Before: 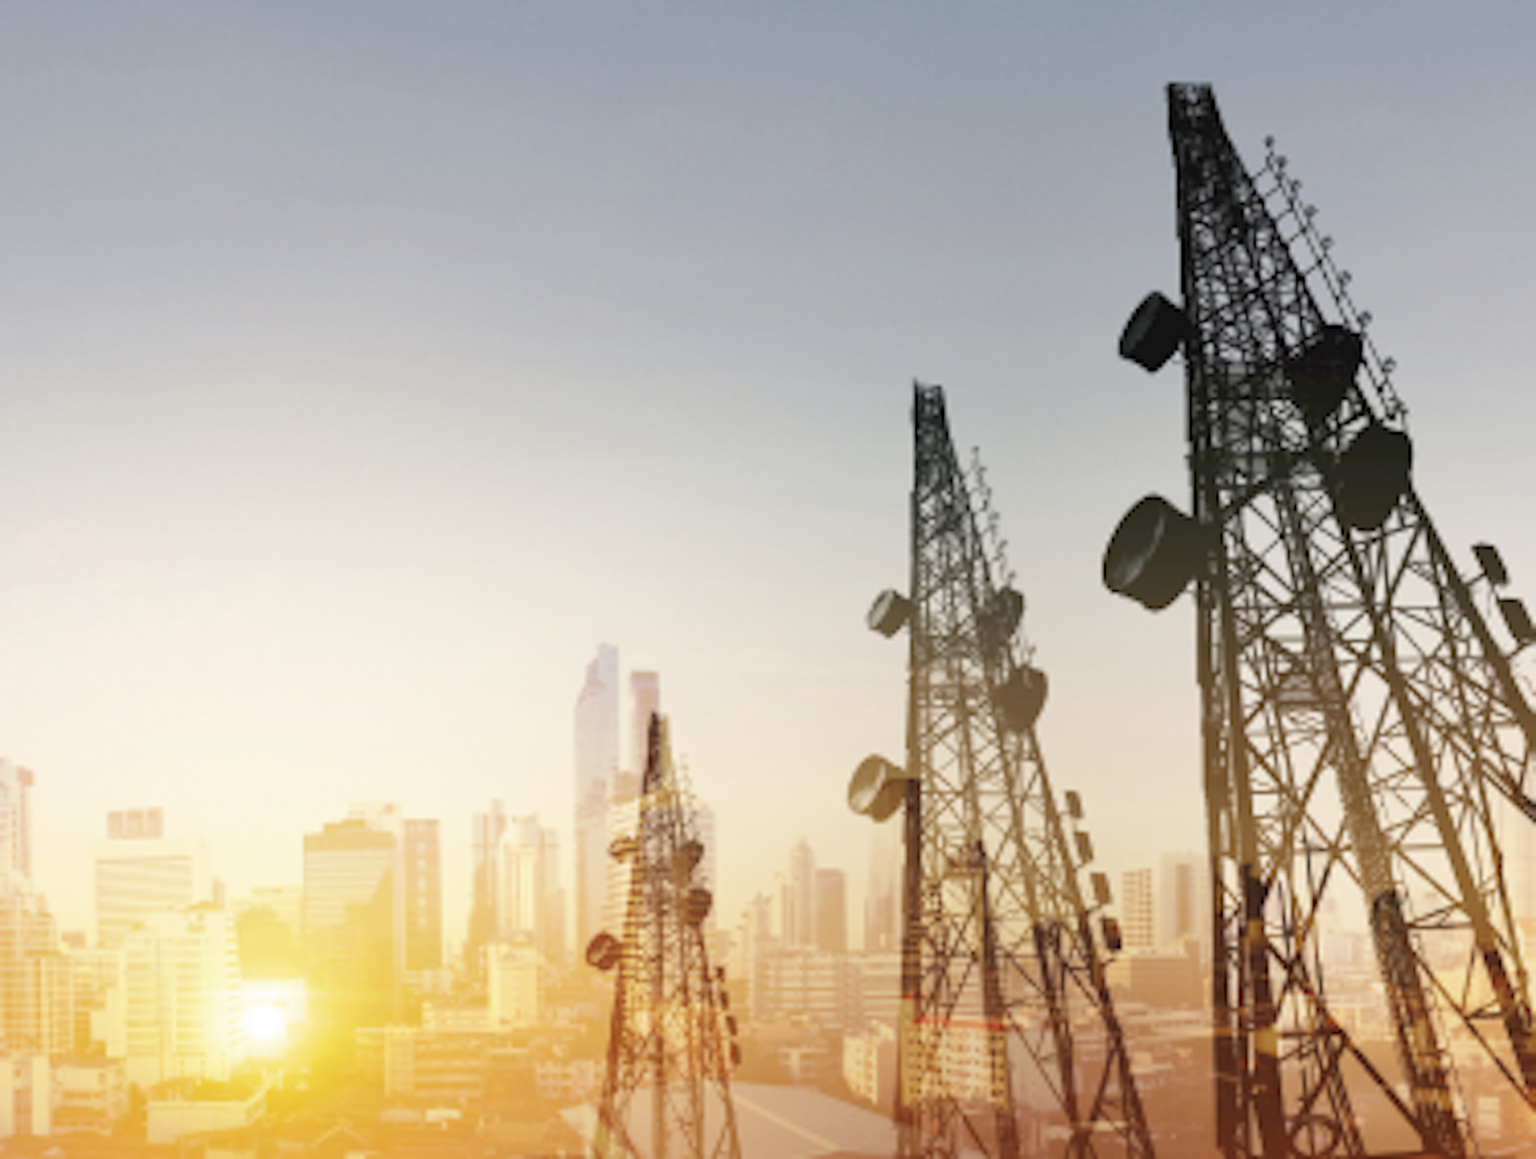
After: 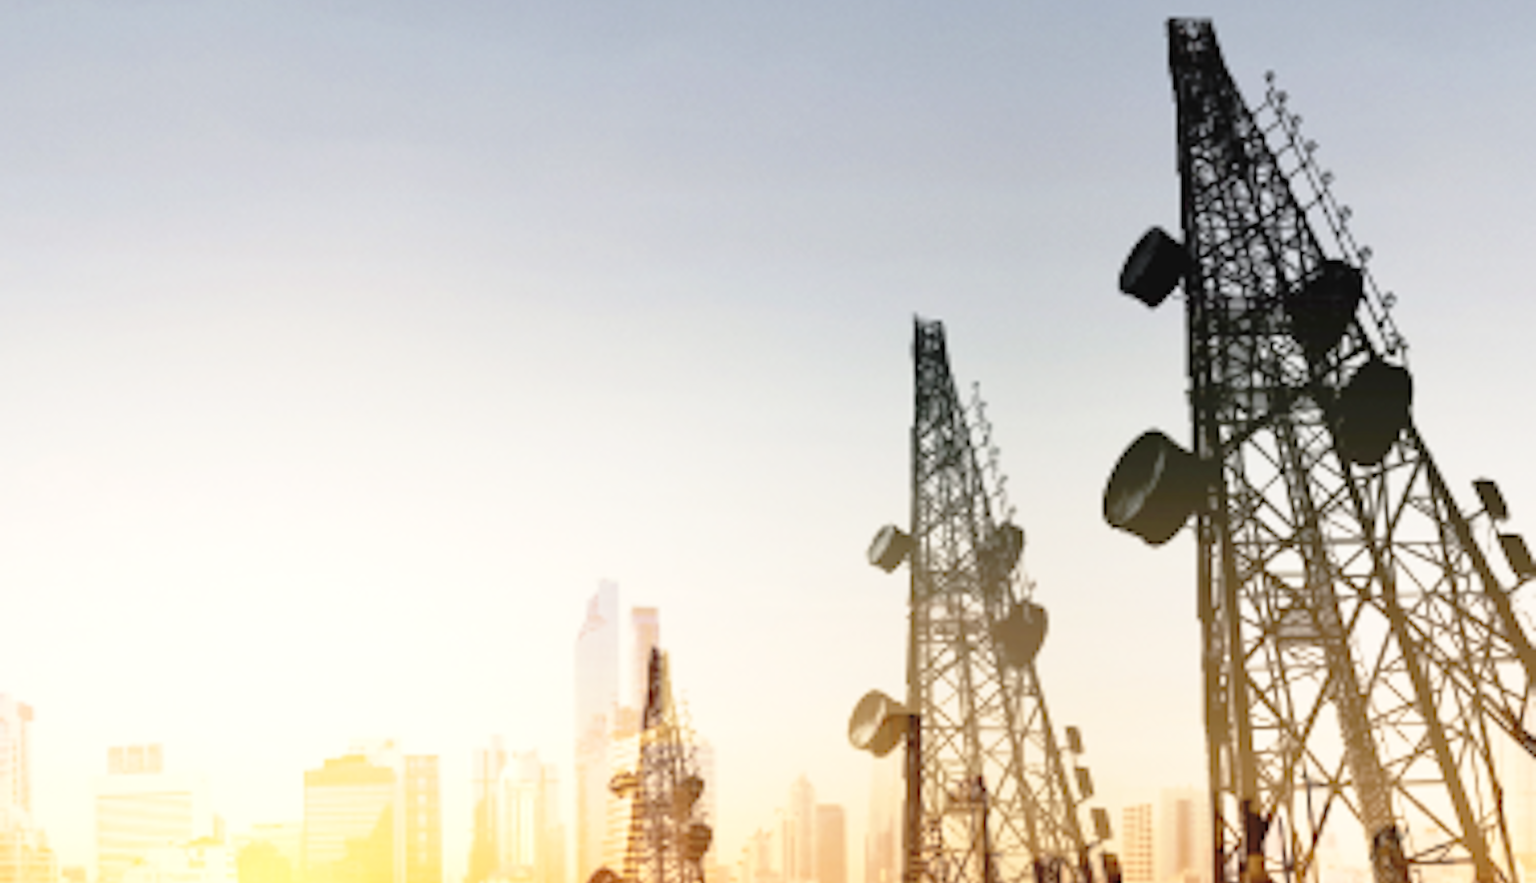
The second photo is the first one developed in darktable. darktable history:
crop: top 5.646%, bottom 18.148%
levels: levels [0, 0.476, 0.951]
tone curve: curves: ch0 [(0, 0.009) (0.105, 0.08) (0.195, 0.18) (0.283, 0.316) (0.384, 0.434) (0.485, 0.531) (0.638, 0.69) (0.81, 0.872) (1, 0.977)]; ch1 [(0, 0) (0.161, 0.092) (0.35, 0.33) (0.379, 0.401) (0.456, 0.469) (0.498, 0.502) (0.52, 0.536) (0.586, 0.617) (0.635, 0.655) (1, 1)]; ch2 [(0, 0) (0.371, 0.362) (0.437, 0.437) (0.483, 0.484) (0.53, 0.515) (0.56, 0.571) (0.622, 0.606) (1, 1)], preserve colors none
